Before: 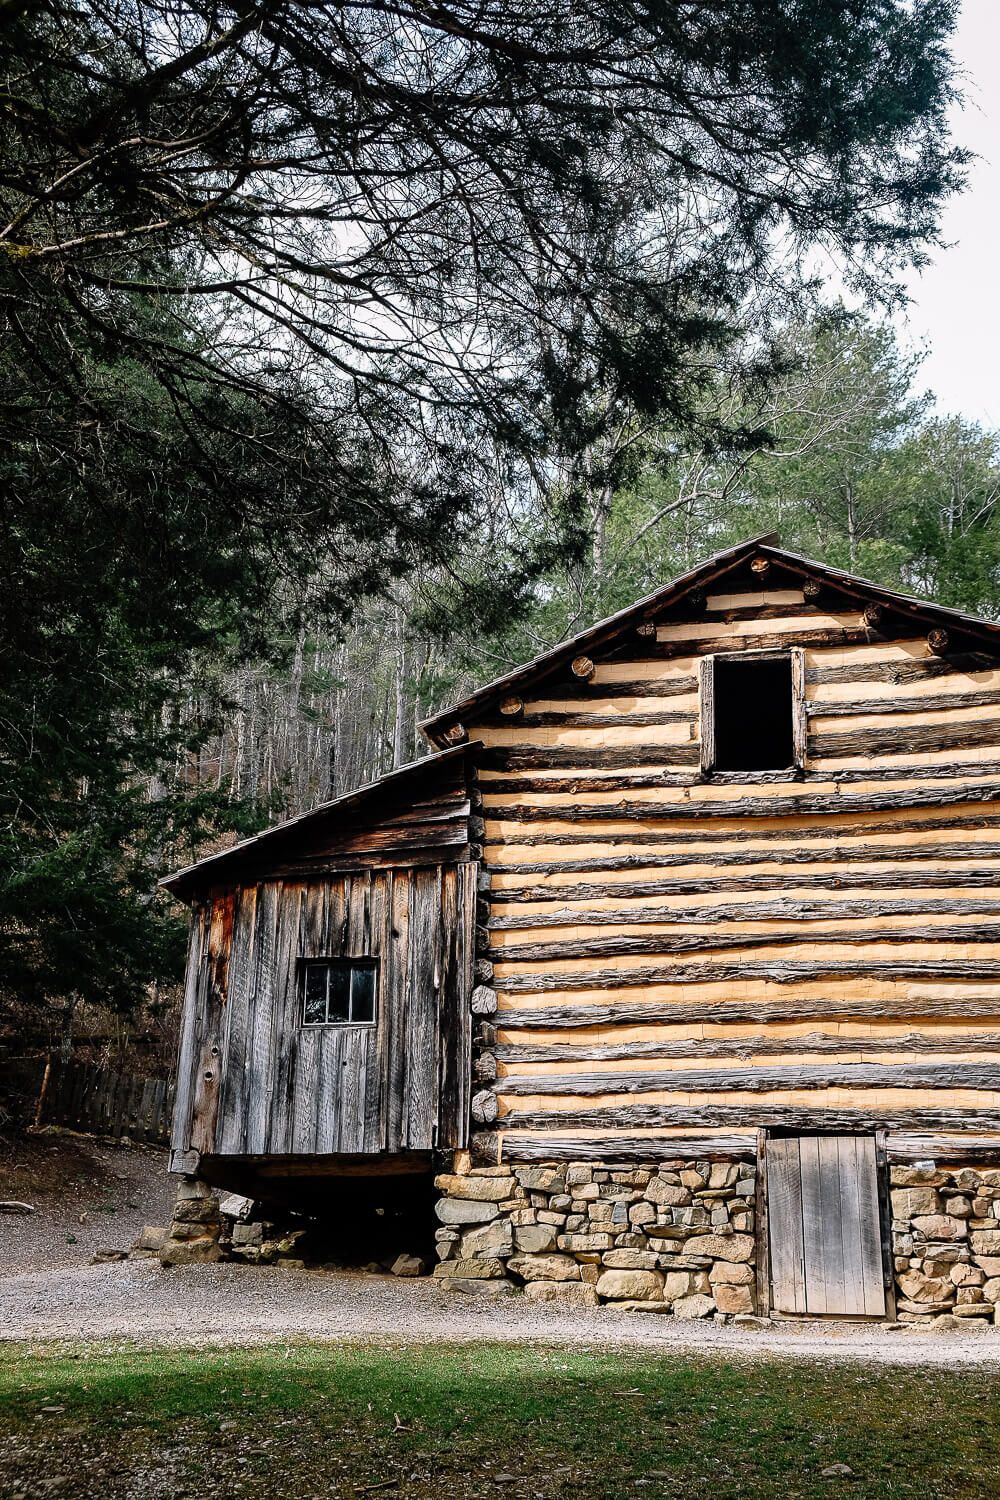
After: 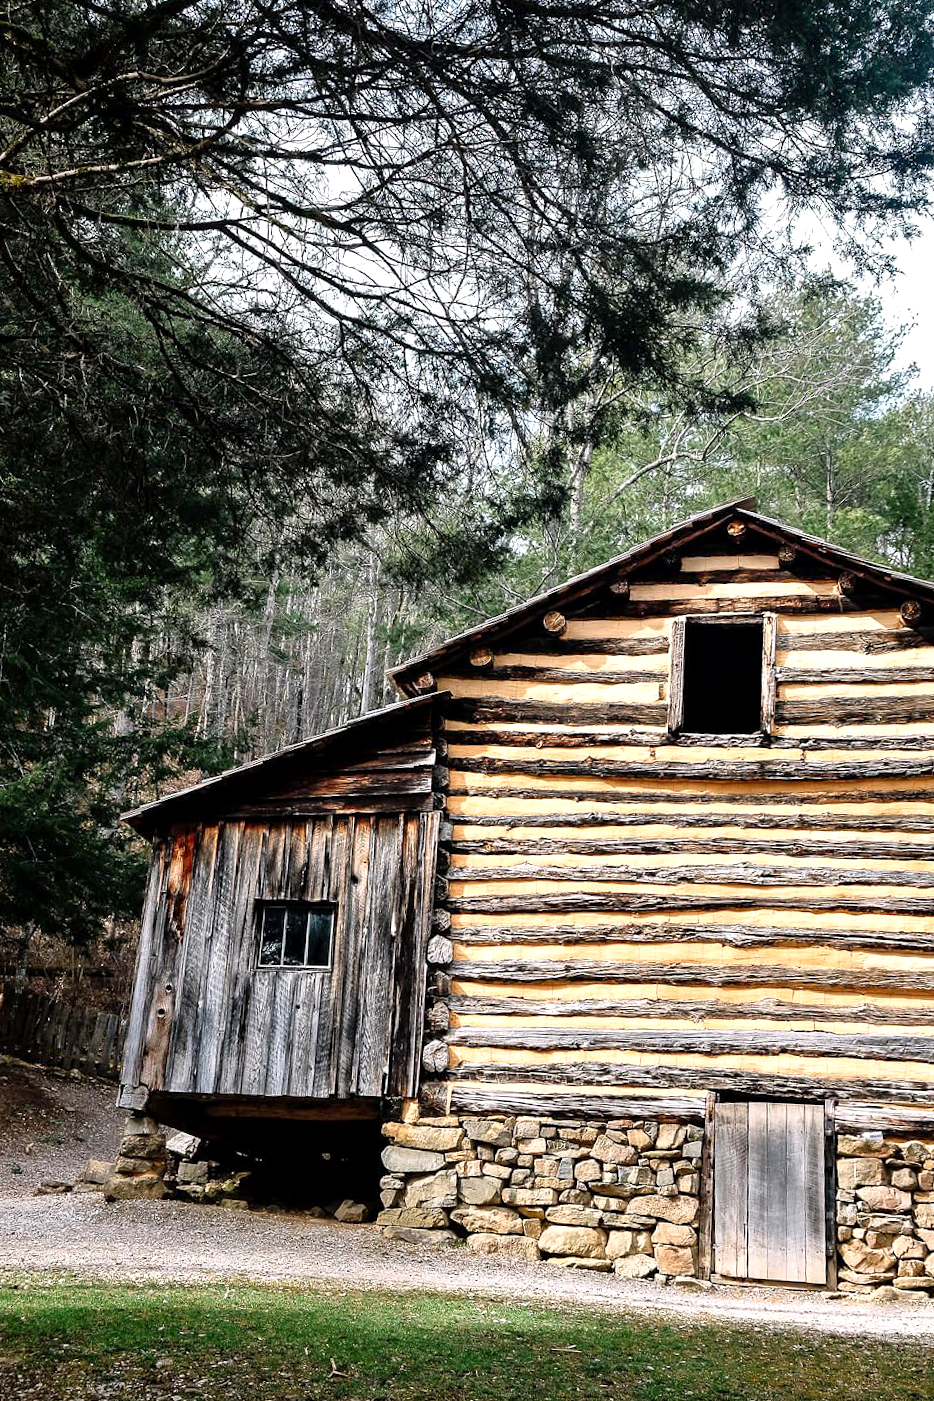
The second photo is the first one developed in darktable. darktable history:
exposure: black level correction 0.001, exposure 0.499 EV, compensate highlight preservation false
crop and rotate: angle -2.73°
